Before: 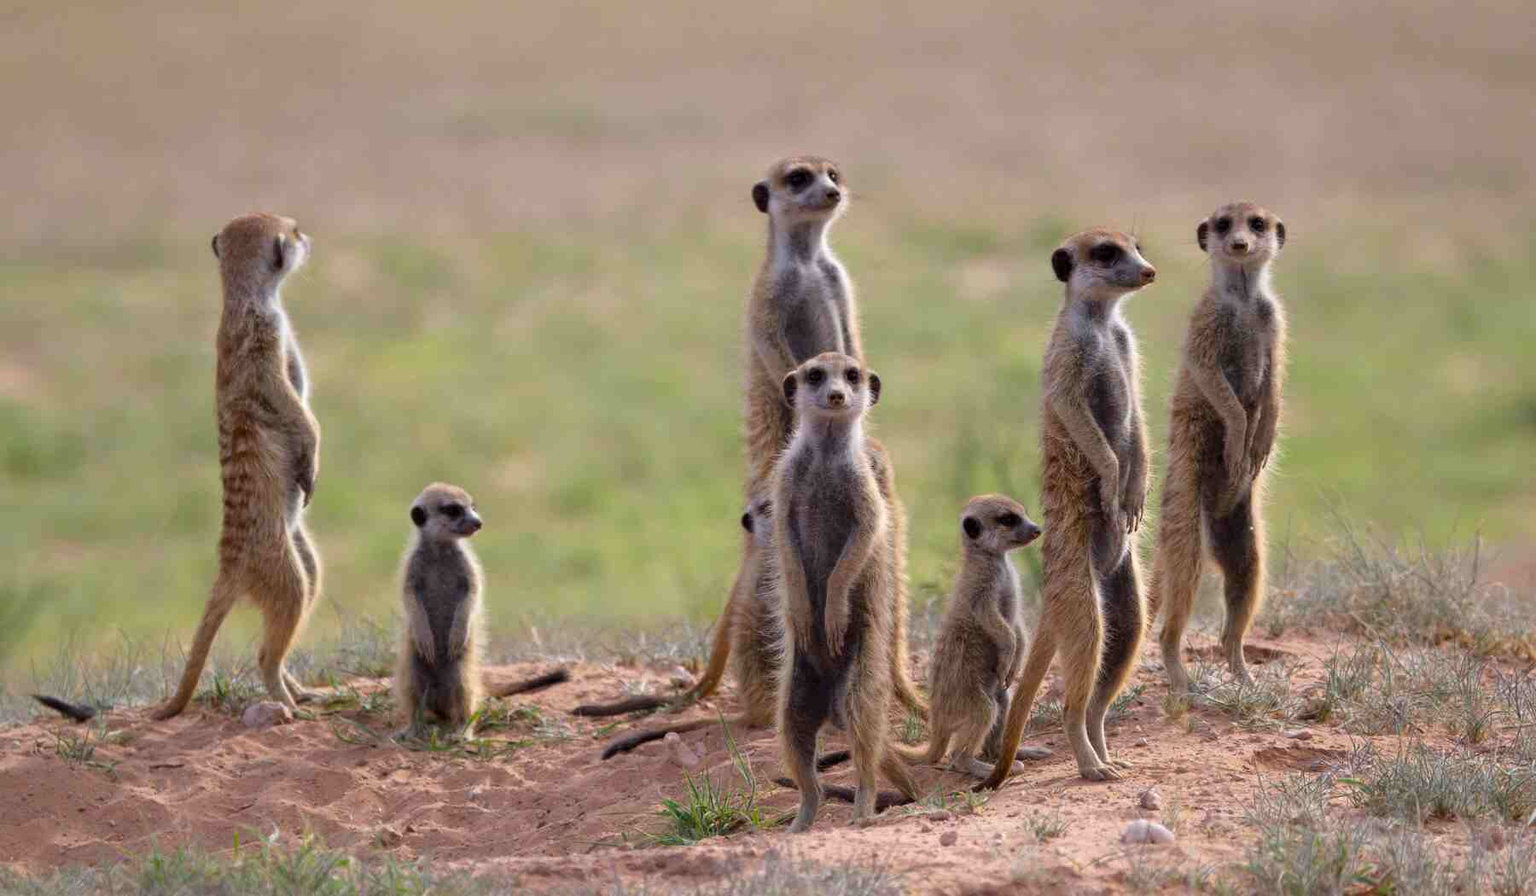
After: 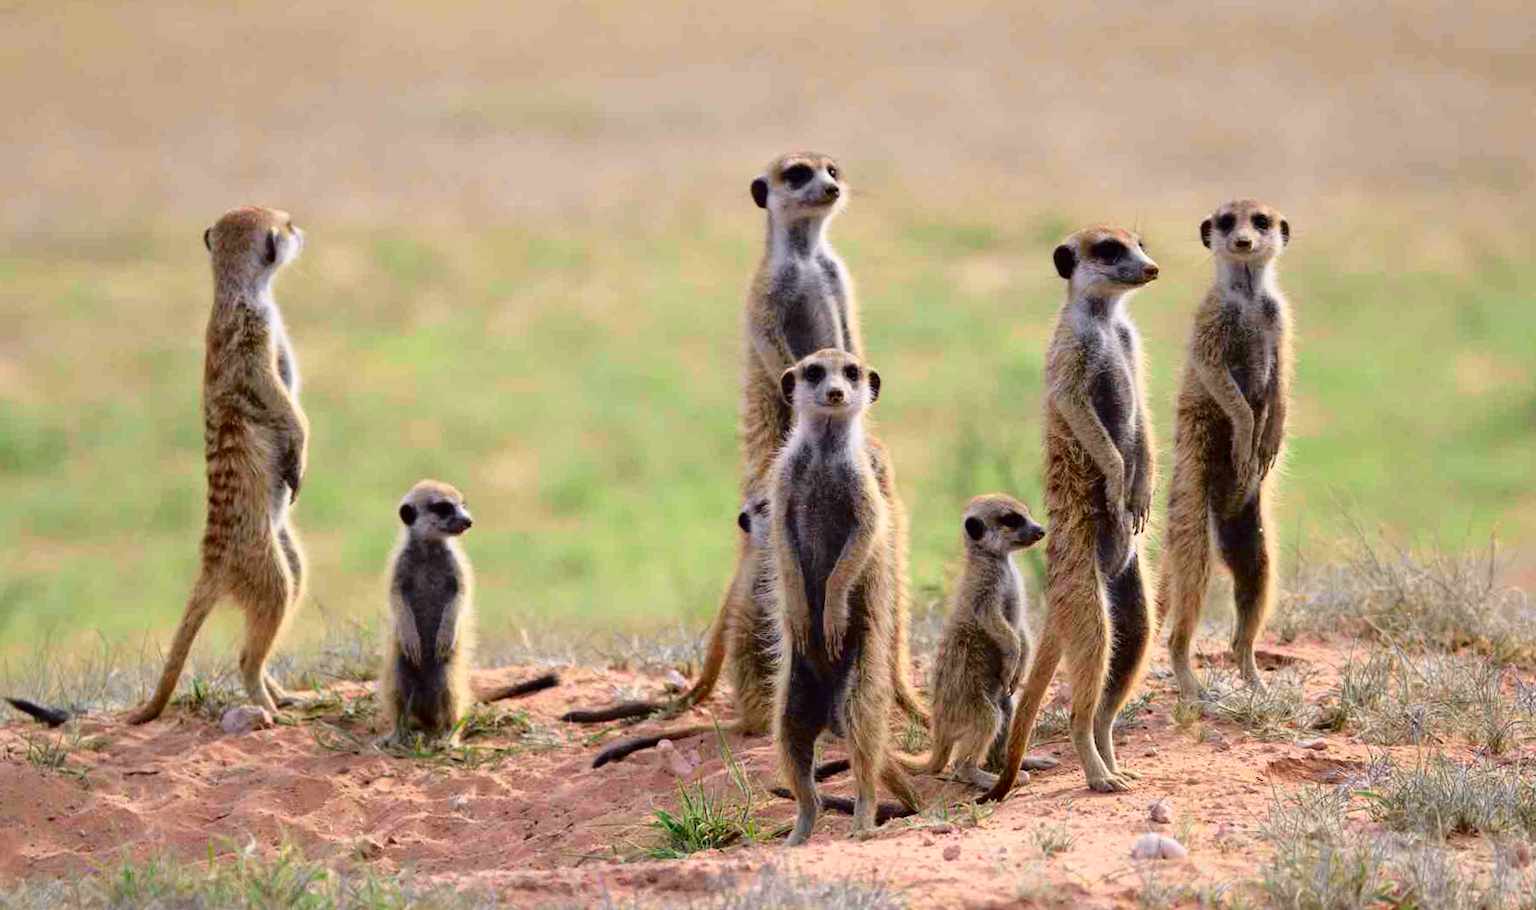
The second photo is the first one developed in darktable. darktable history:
tone curve: curves: ch0 [(0, 0.011) (0.053, 0.026) (0.174, 0.115) (0.398, 0.444) (0.673, 0.775) (0.829, 0.906) (0.991, 0.981)]; ch1 [(0, 0) (0.276, 0.206) (0.409, 0.383) (0.473, 0.458) (0.492, 0.501) (0.512, 0.513) (0.54, 0.543) (0.585, 0.617) (0.659, 0.686) (0.78, 0.8) (1, 1)]; ch2 [(0, 0) (0.438, 0.449) (0.473, 0.469) (0.503, 0.5) (0.523, 0.534) (0.562, 0.594) (0.612, 0.635) (0.695, 0.713) (1, 1)], color space Lab, independent channels, preserve colors none
rotate and perspective: rotation 0.226°, lens shift (vertical) -0.042, crop left 0.023, crop right 0.982, crop top 0.006, crop bottom 0.994
